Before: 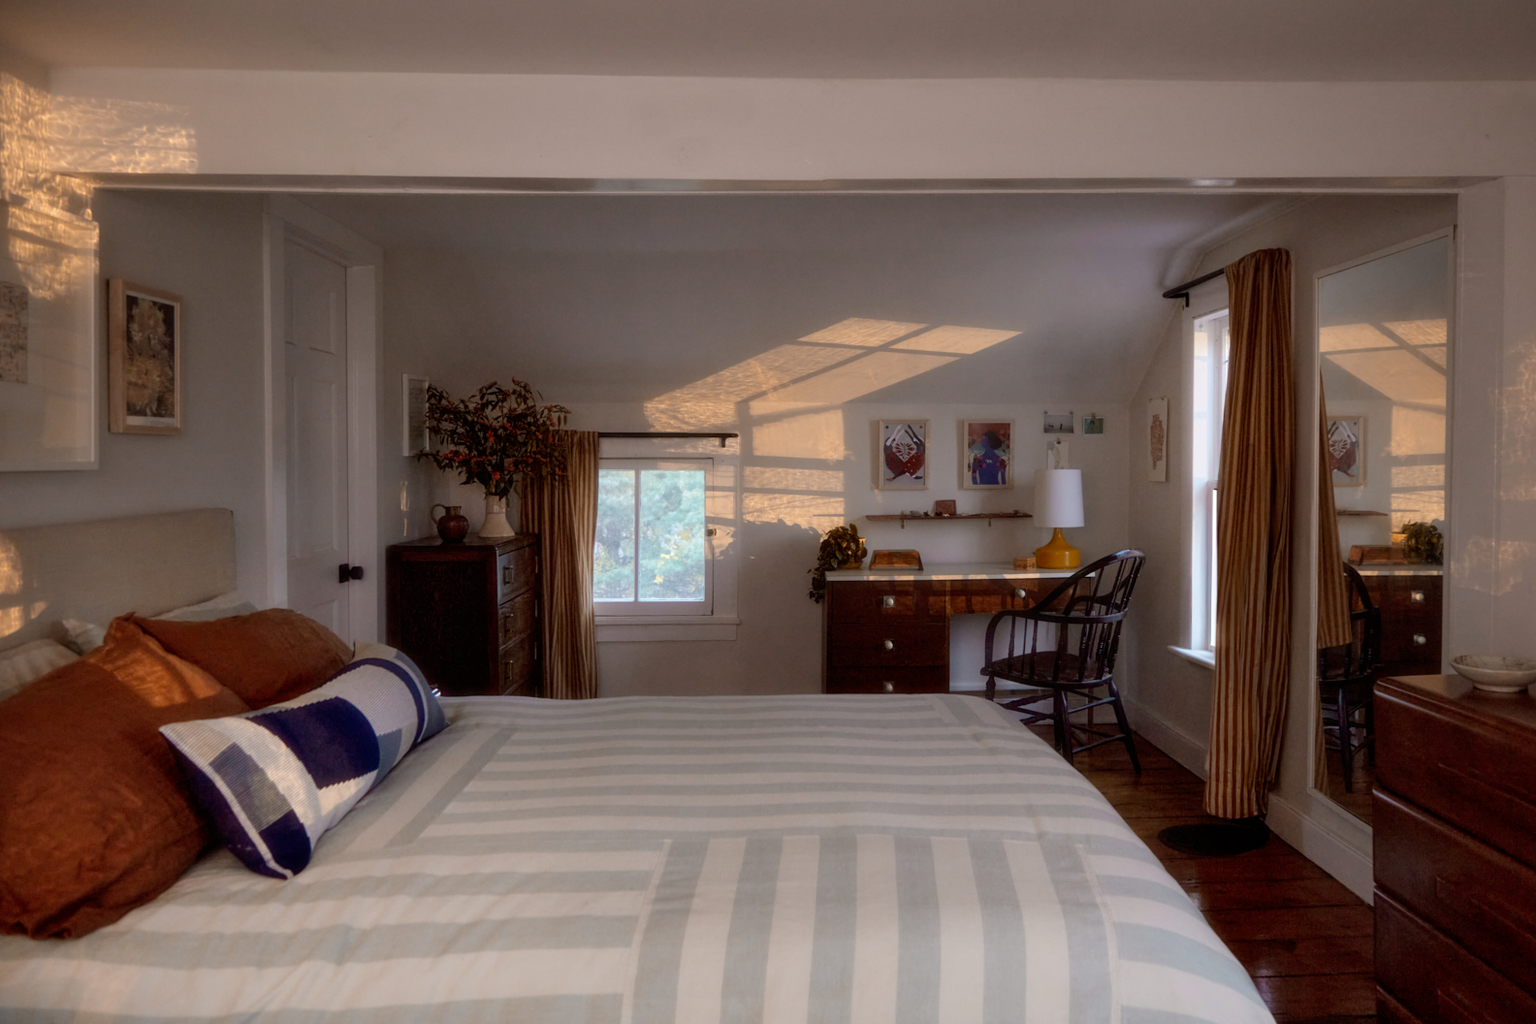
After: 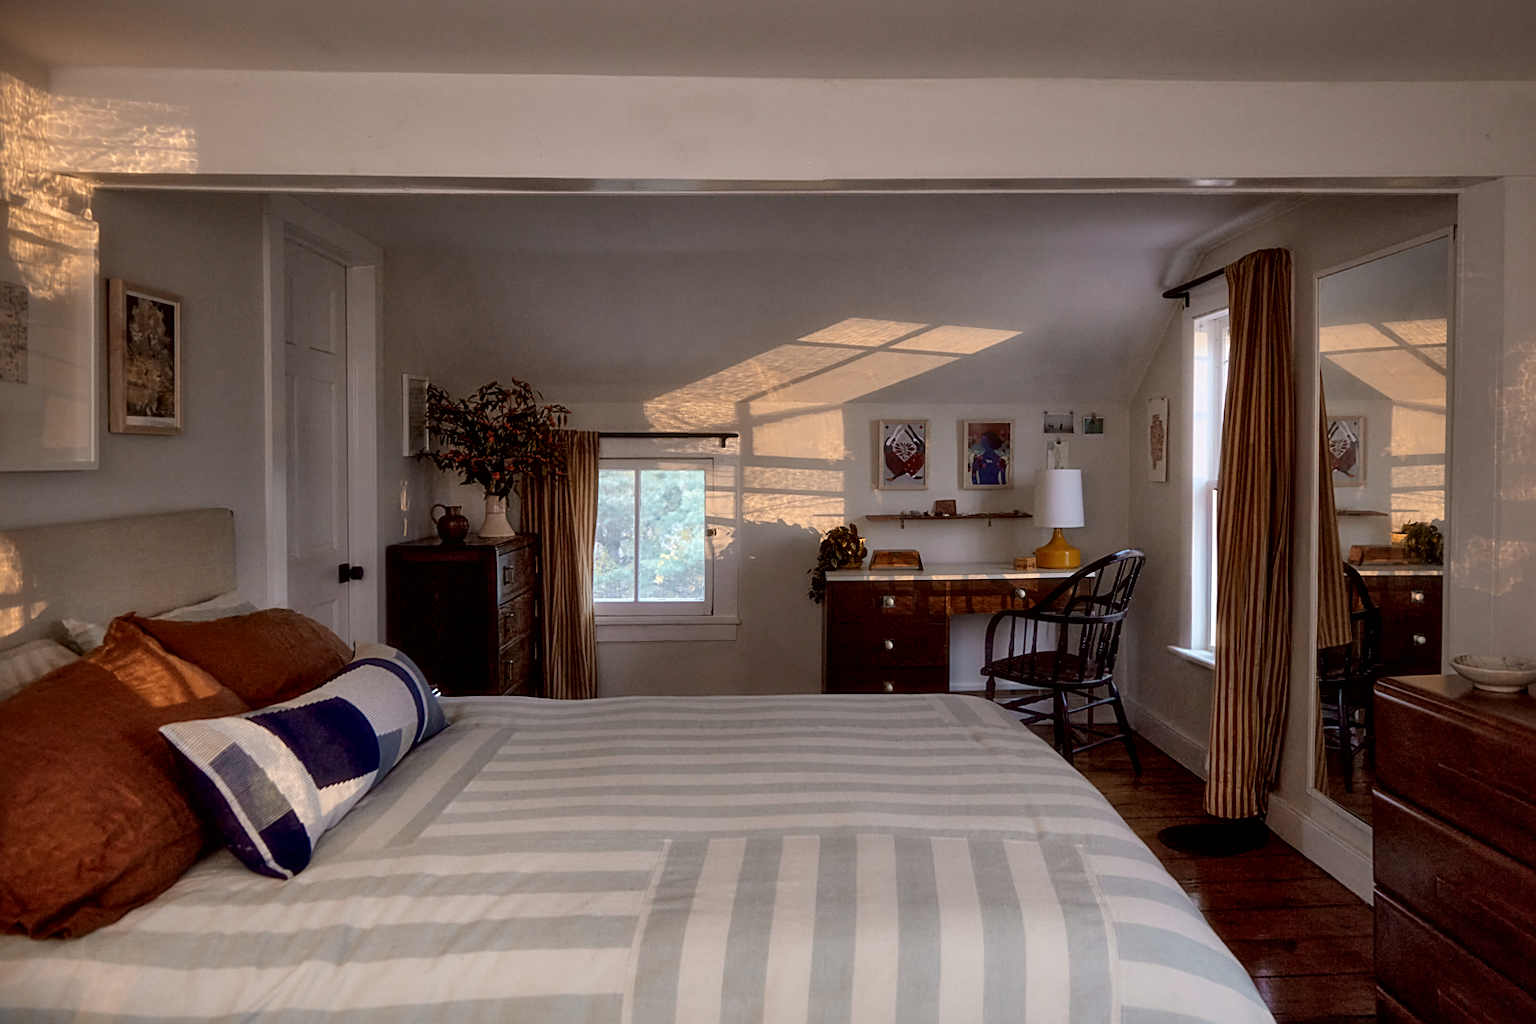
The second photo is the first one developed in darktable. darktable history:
local contrast: mode bilateral grid, contrast 20, coarseness 49, detail 143%, midtone range 0.2
sharpen: on, module defaults
